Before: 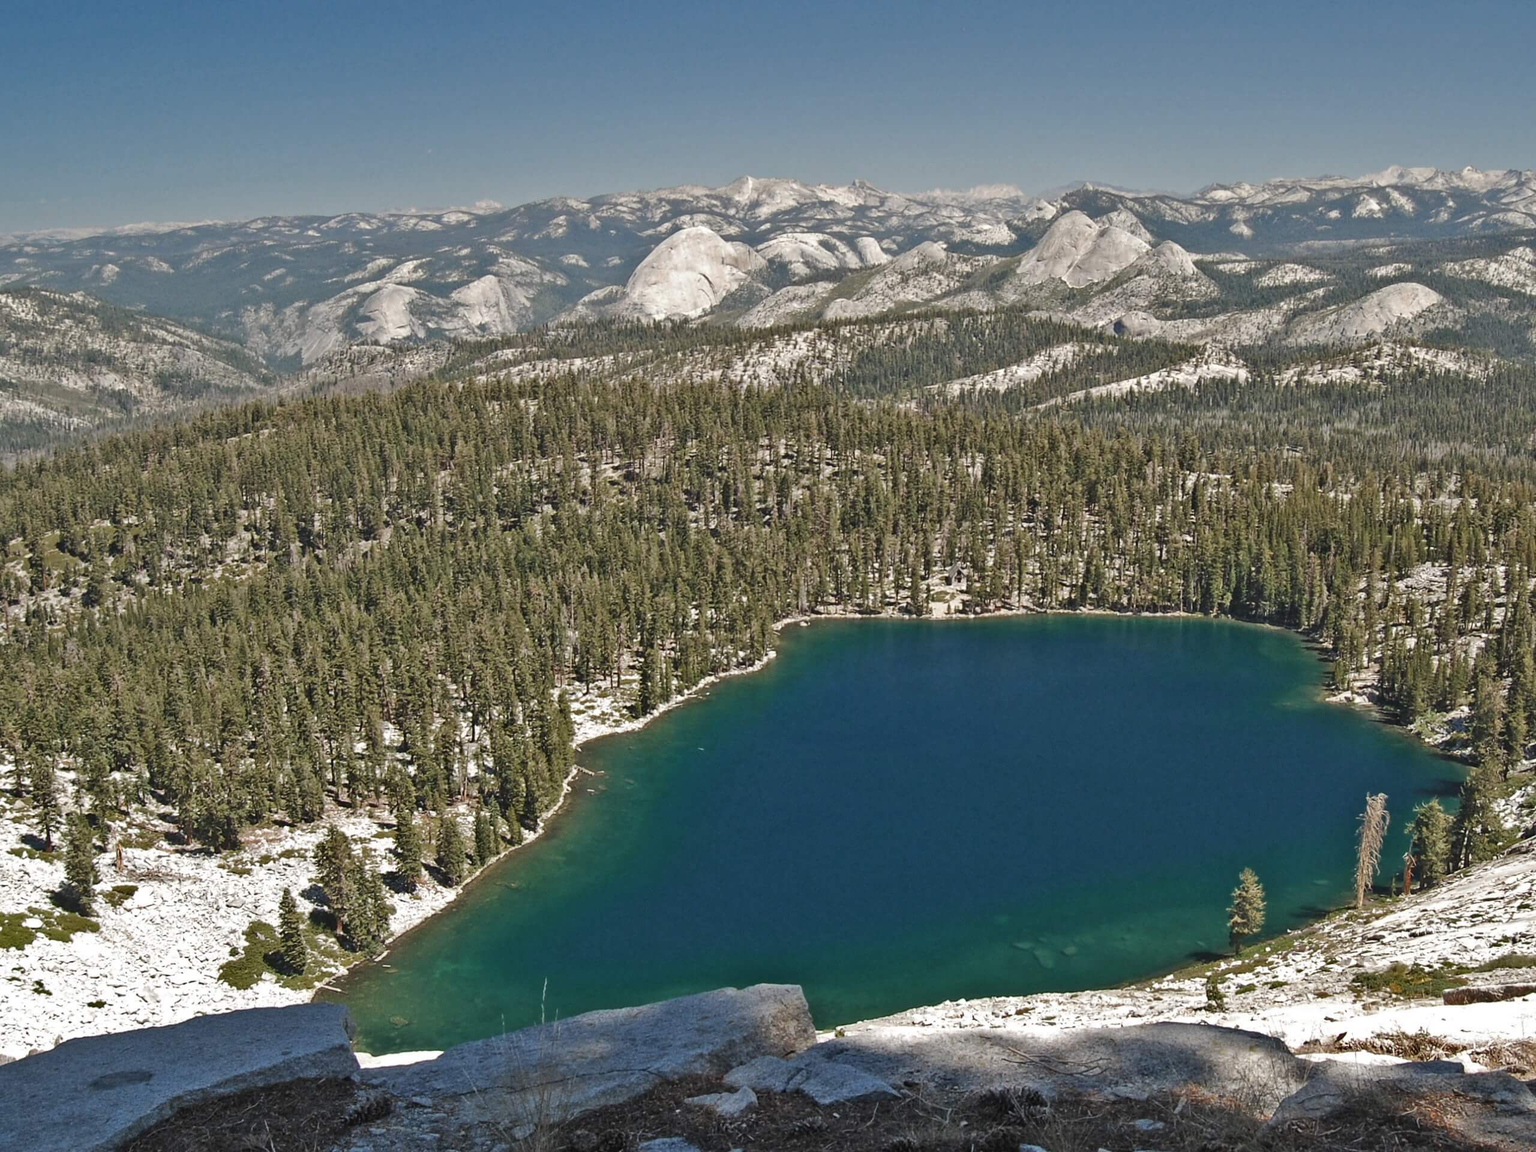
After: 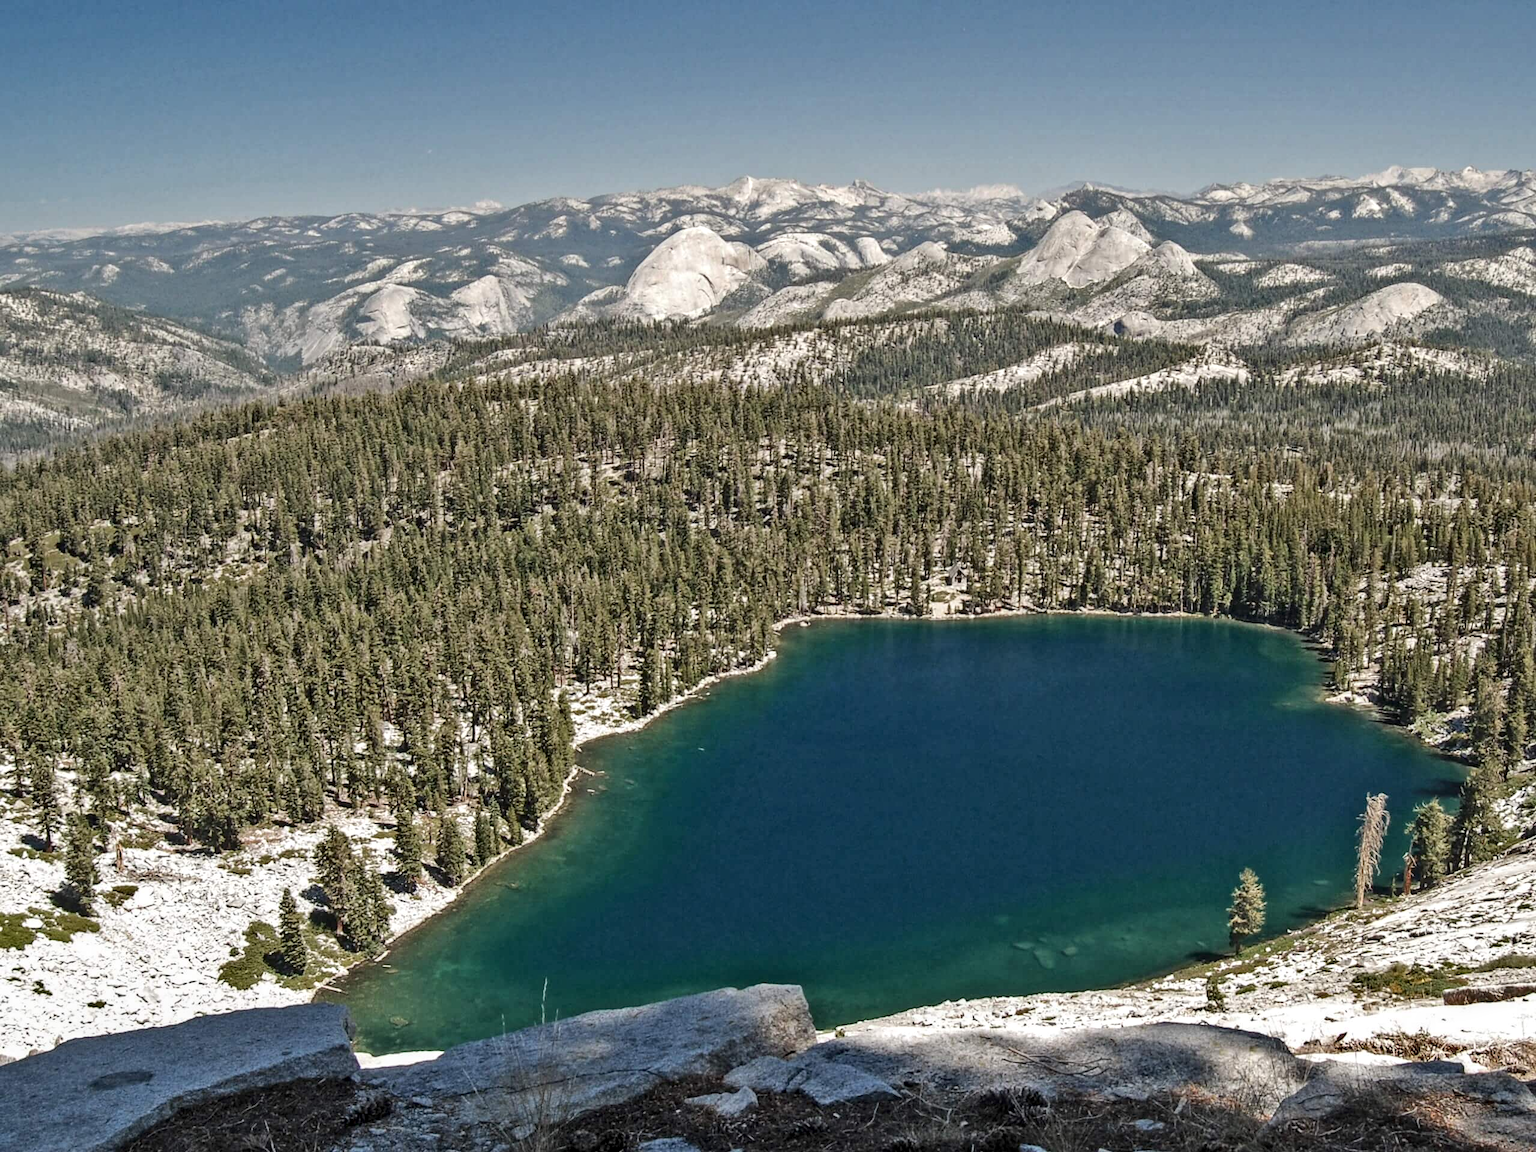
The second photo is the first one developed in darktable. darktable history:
tone curve: curves: ch0 [(0.021, 0) (0.104, 0.052) (0.496, 0.526) (0.737, 0.783) (1, 1)], color space Lab, independent channels, preserve colors none
local contrast: on, module defaults
